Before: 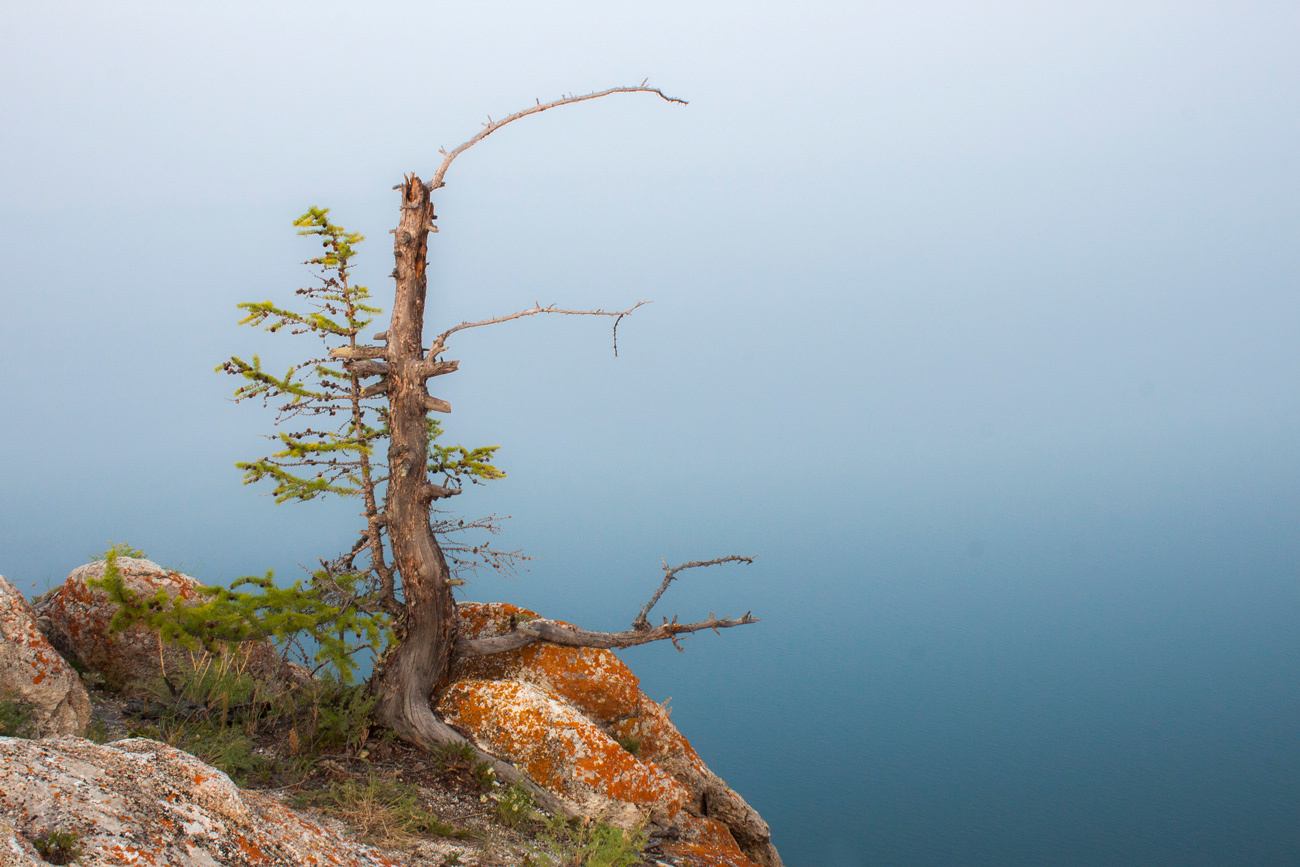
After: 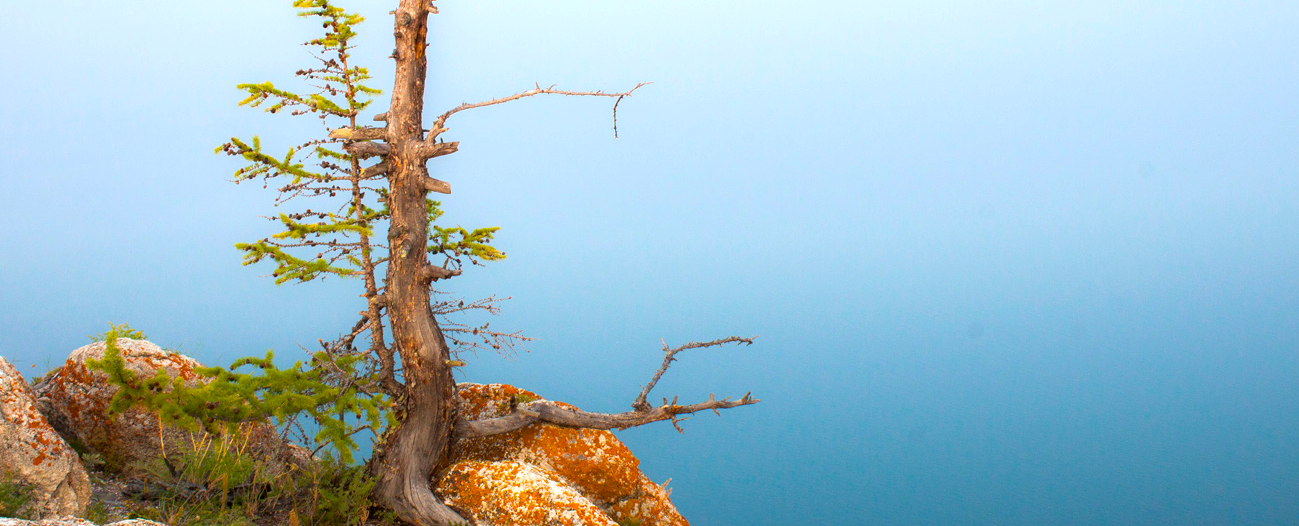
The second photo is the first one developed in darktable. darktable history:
exposure: black level correction 0.001, exposure 0.5 EV, compensate exposure bias true, compensate highlight preservation false
color balance rgb: perceptual saturation grading › global saturation 25%, global vibrance 20%
crop and rotate: top 25.357%, bottom 13.942%
